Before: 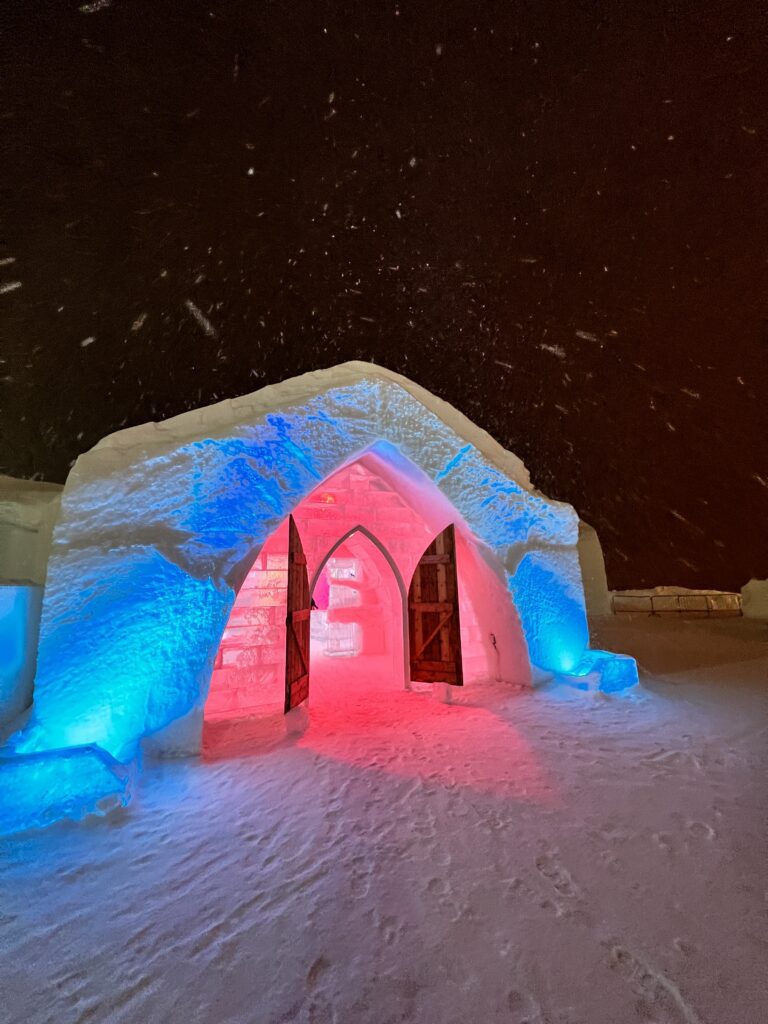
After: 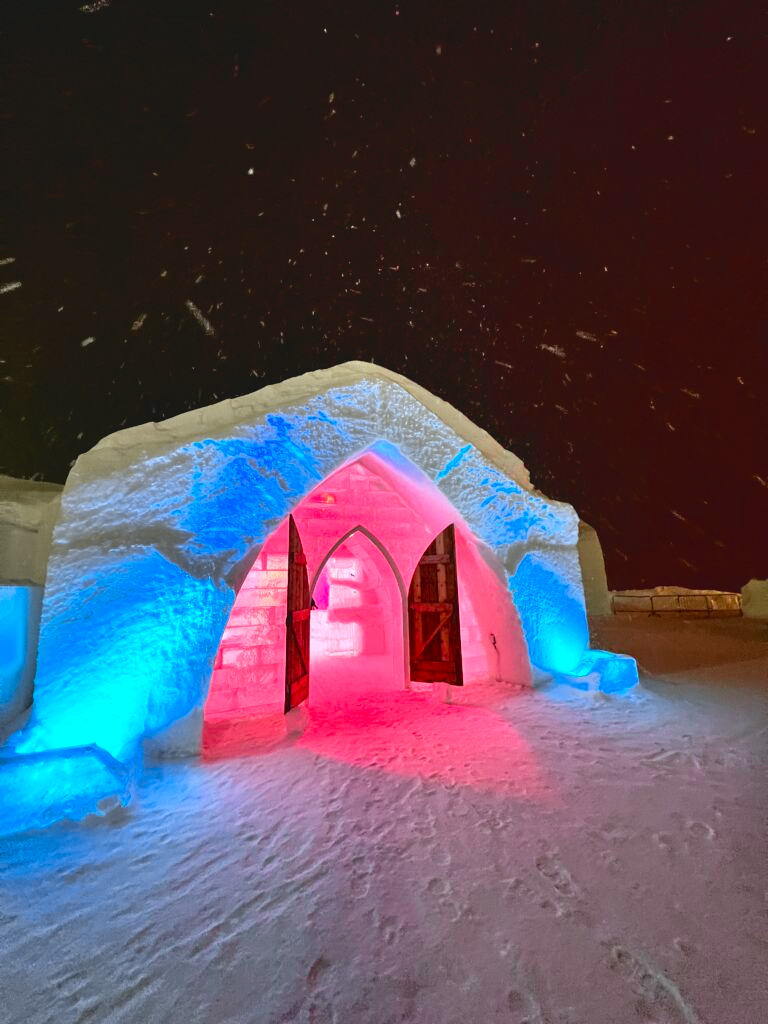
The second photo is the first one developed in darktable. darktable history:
tone curve: curves: ch0 [(0, 0.074) (0.129, 0.136) (0.285, 0.301) (0.689, 0.764) (0.854, 0.926) (0.987, 0.977)]; ch1 [(0, 0) (0.337, 0.249) (0.434, 0.437) (0.485, 0.491) (0.515, 0.495) (0.566, 0.57) (0.625, 0.625) (0.764, 0.806) (1, 1)]; ch2 [(0, 0) (0.314, 0.301) (0.401, 0.411) (0.505, 0.499) (0.54, 0.54) (0.608, 0.613) (0.706, 0.735) (1, 1)], color space Lab, independent channels, preserve colors none
